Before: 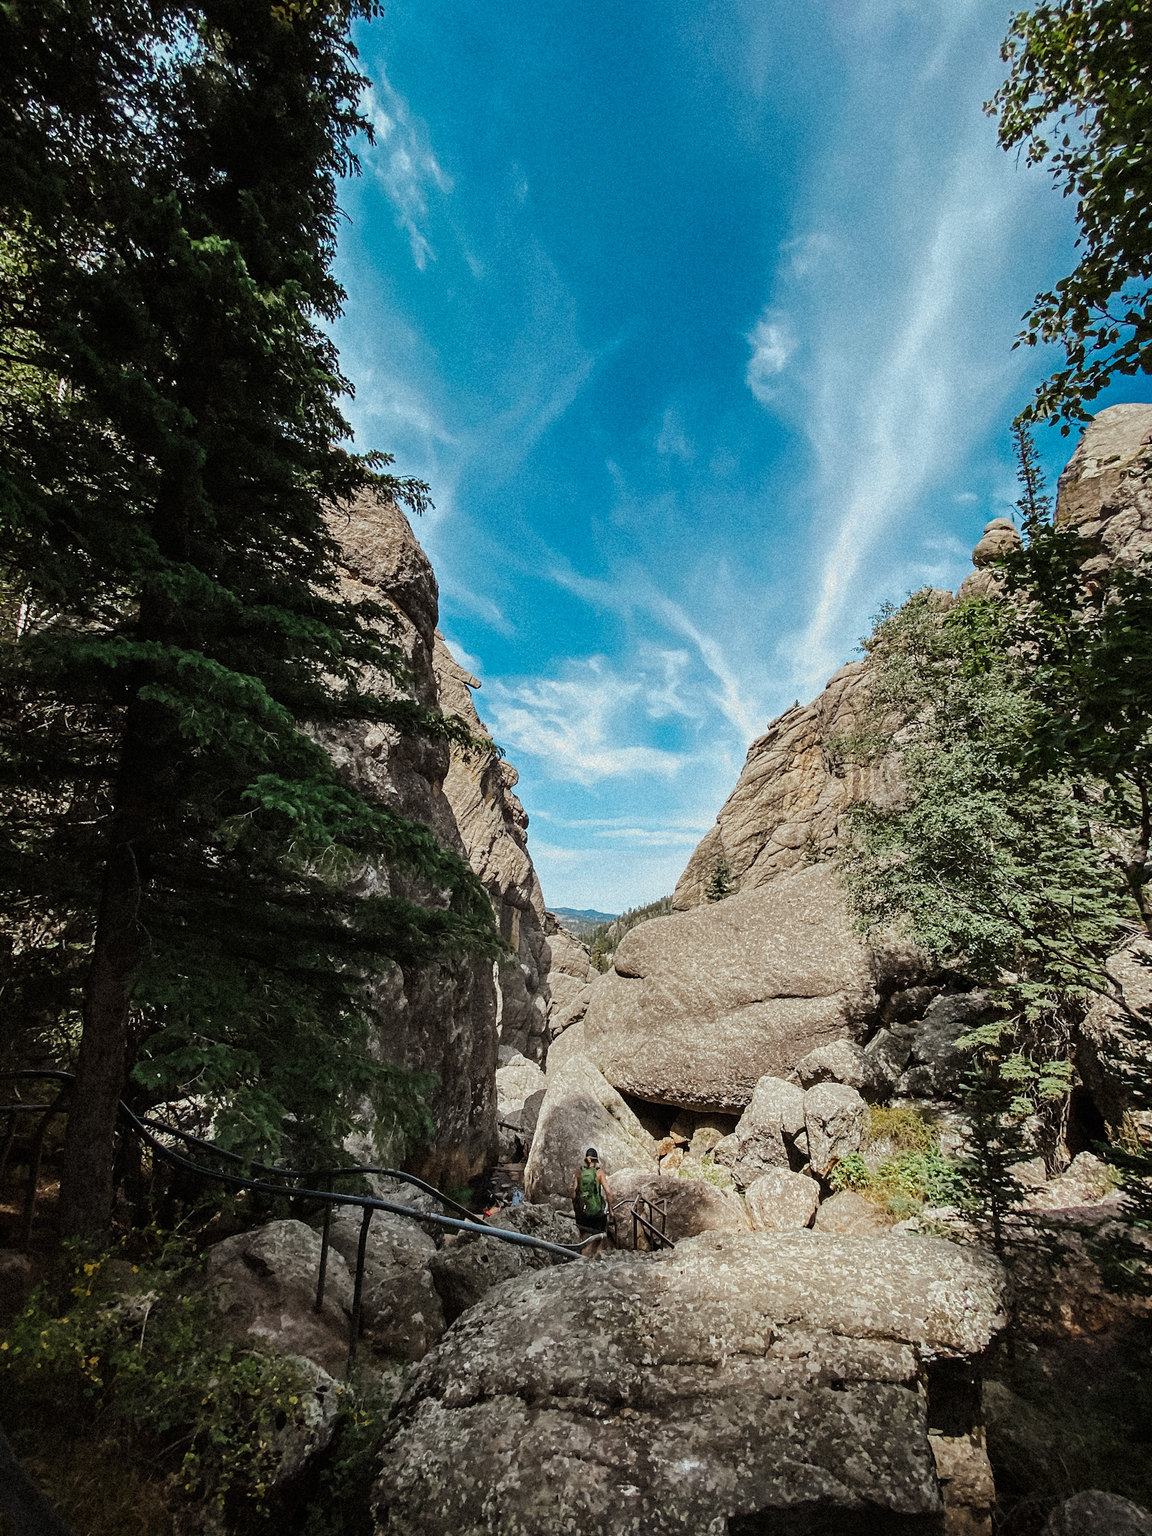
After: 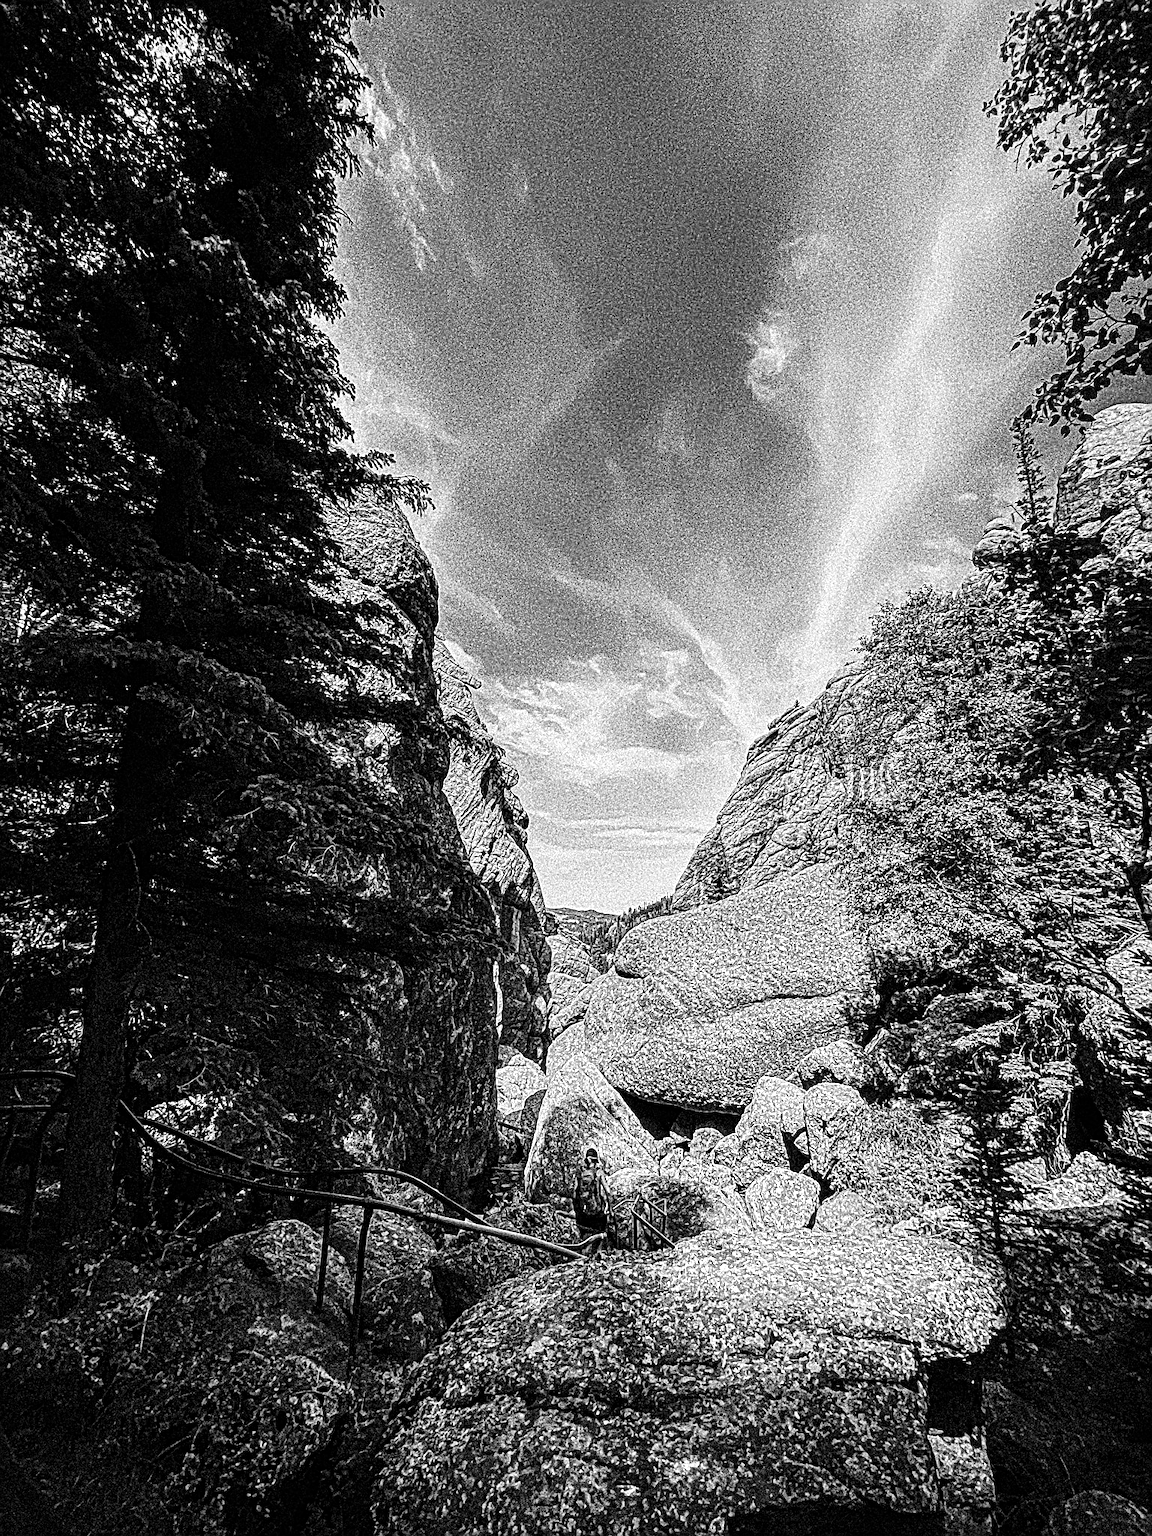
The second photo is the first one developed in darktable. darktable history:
contrast brightness saturation: contrast 0.28
sharpen: on, module defaults
monochrome: size 1
local contrast: mode bilateral grid, contrast 20, coarseness 3, detail 300%, midtone range 0.2
